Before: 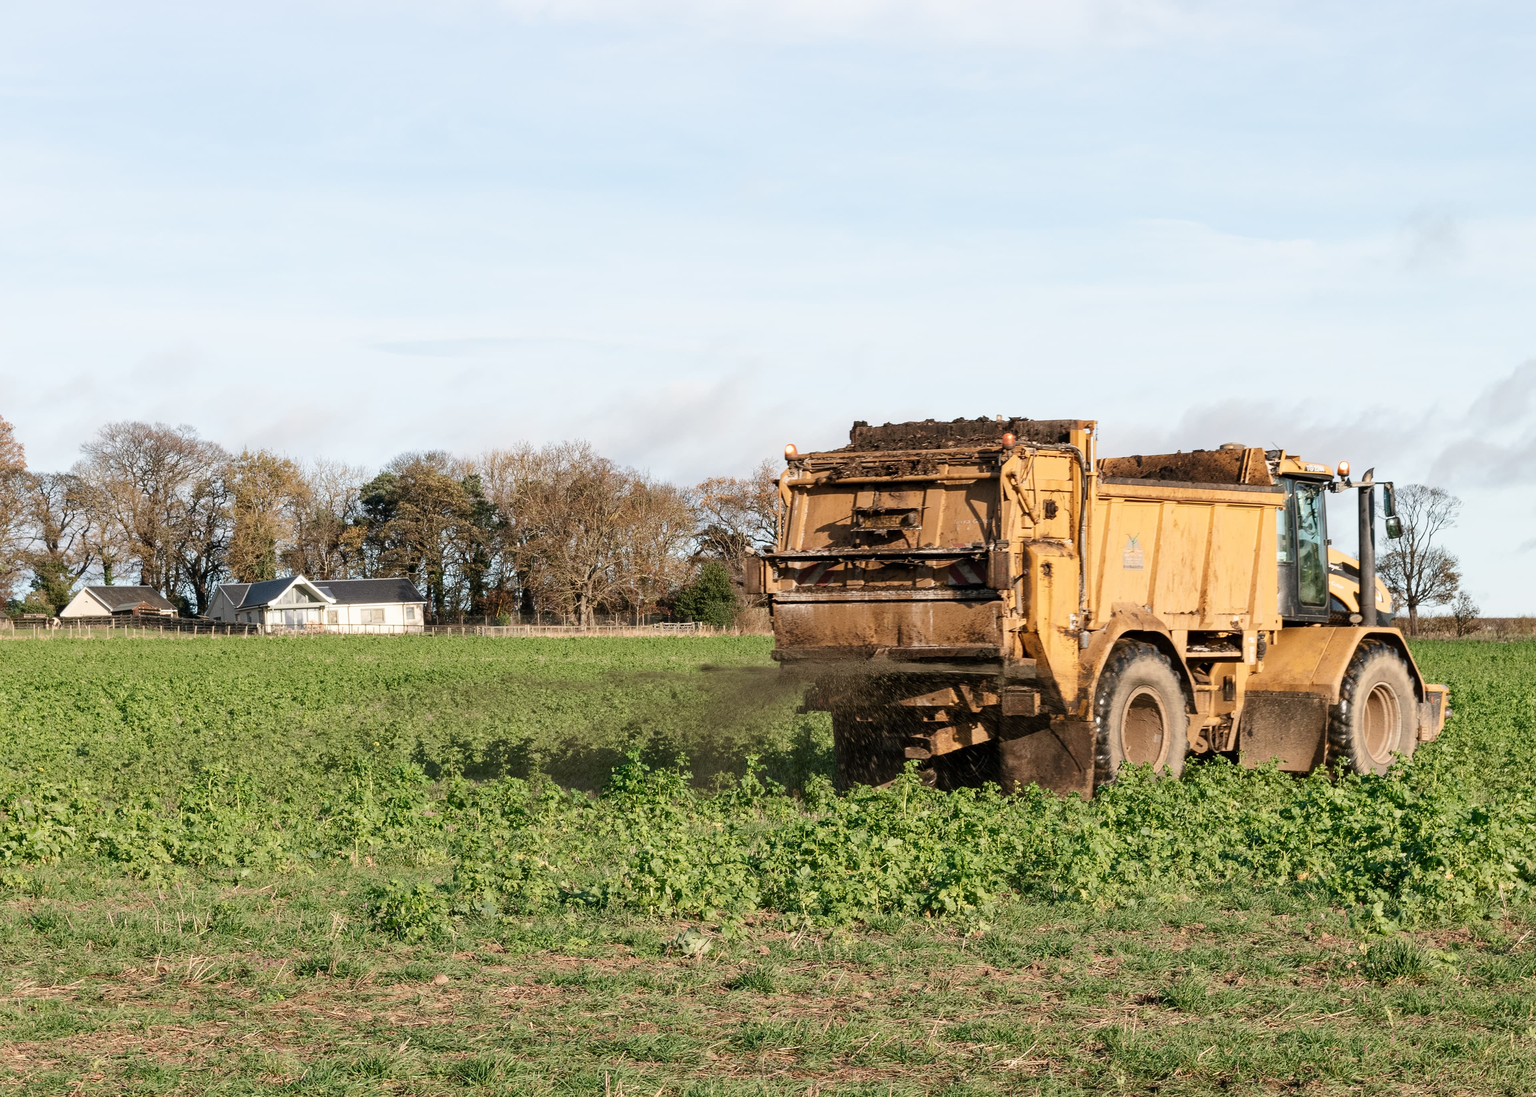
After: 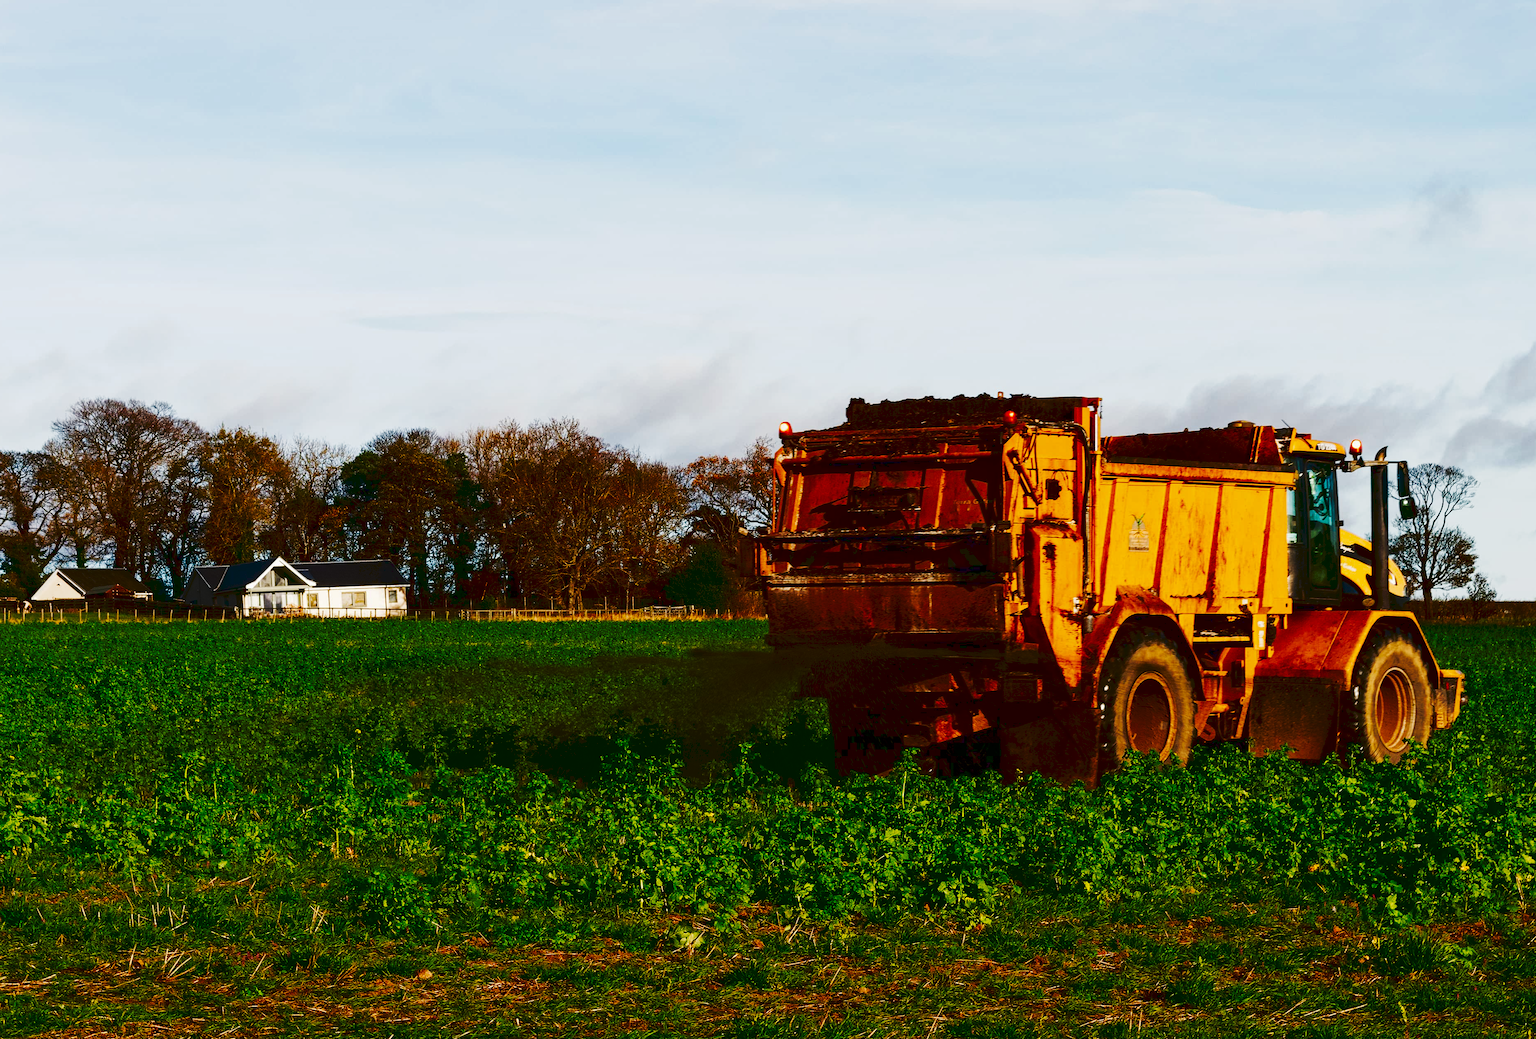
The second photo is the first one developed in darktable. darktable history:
exposure: exposure 0 EV, compensate highlight preservation false
contrast brightness saturation: brightness -1, saturation 1
crop: left 1.964%, top 3.251%, right 1.122%, bottom 4.933%
tone curve: curves: ch0 [(0, 0) (0.003, 0.061) (0.011, 0.065) (0.025, 0.066) (0.044, 0.077) (0.069, 0.092) (0.1, 0.106) (0.136, 0.125) (0.177, 0.16) (0.224, 0.206) (0.277, 0.272) (0.335, 0.356) (0.399, 0.472) (0.468, 0.59) (0.543, 0.686) (0.623, 0.766) (0.709, 0.832) (0.801, 0.886) (0.898, 0.929) (1, 1)], preserve colors none
